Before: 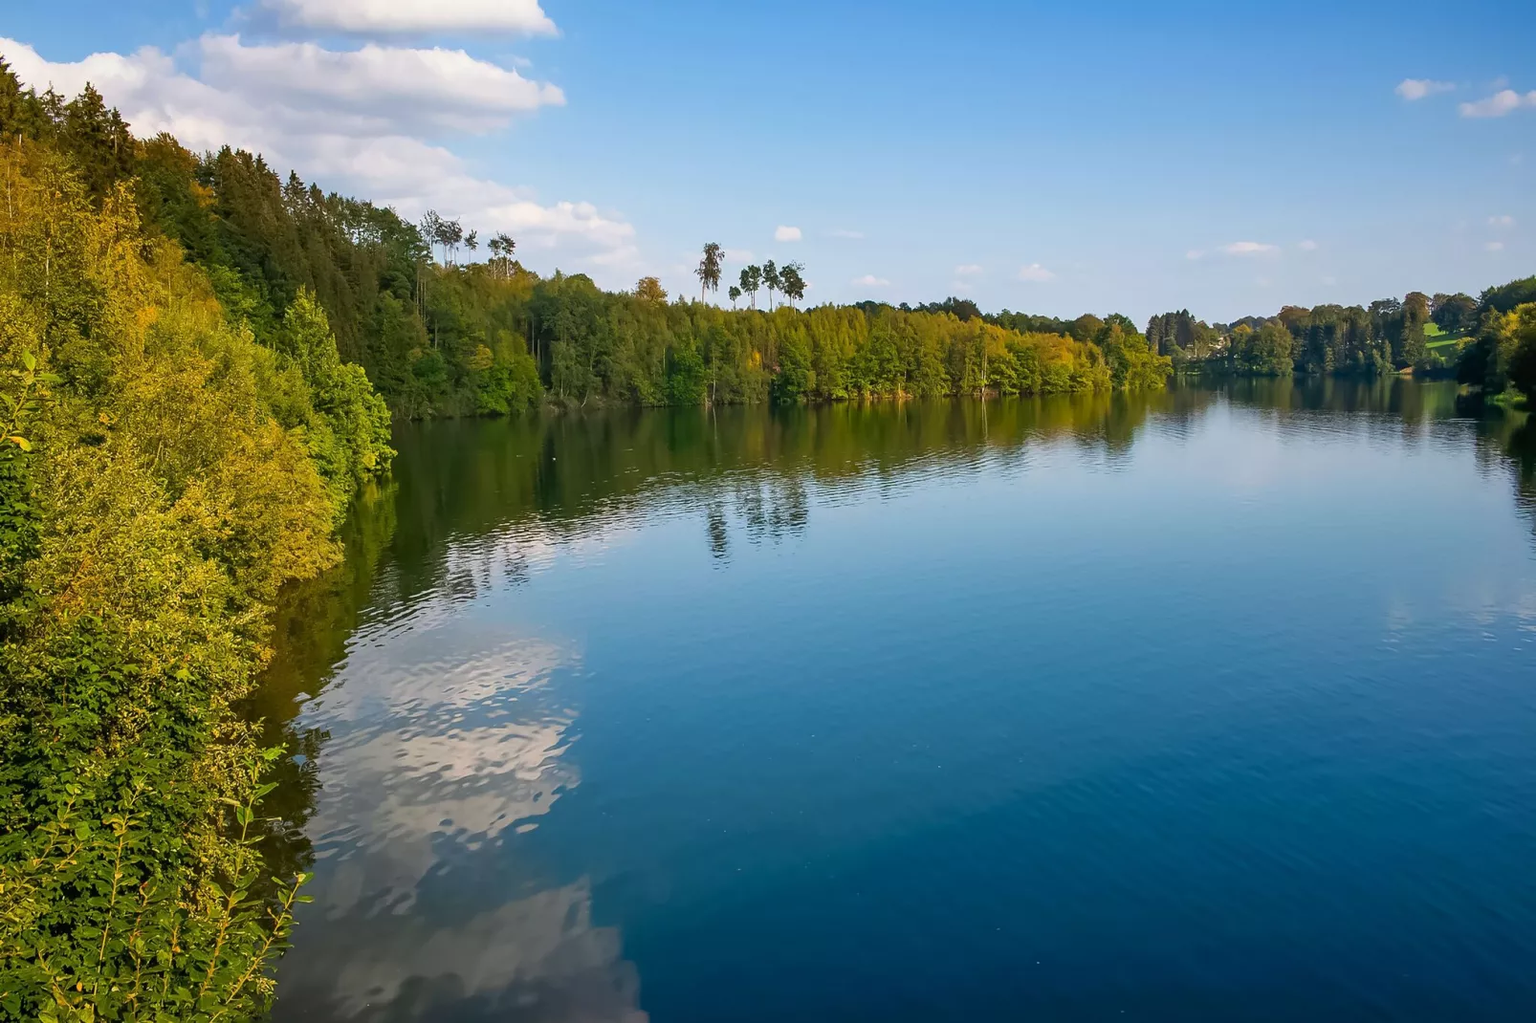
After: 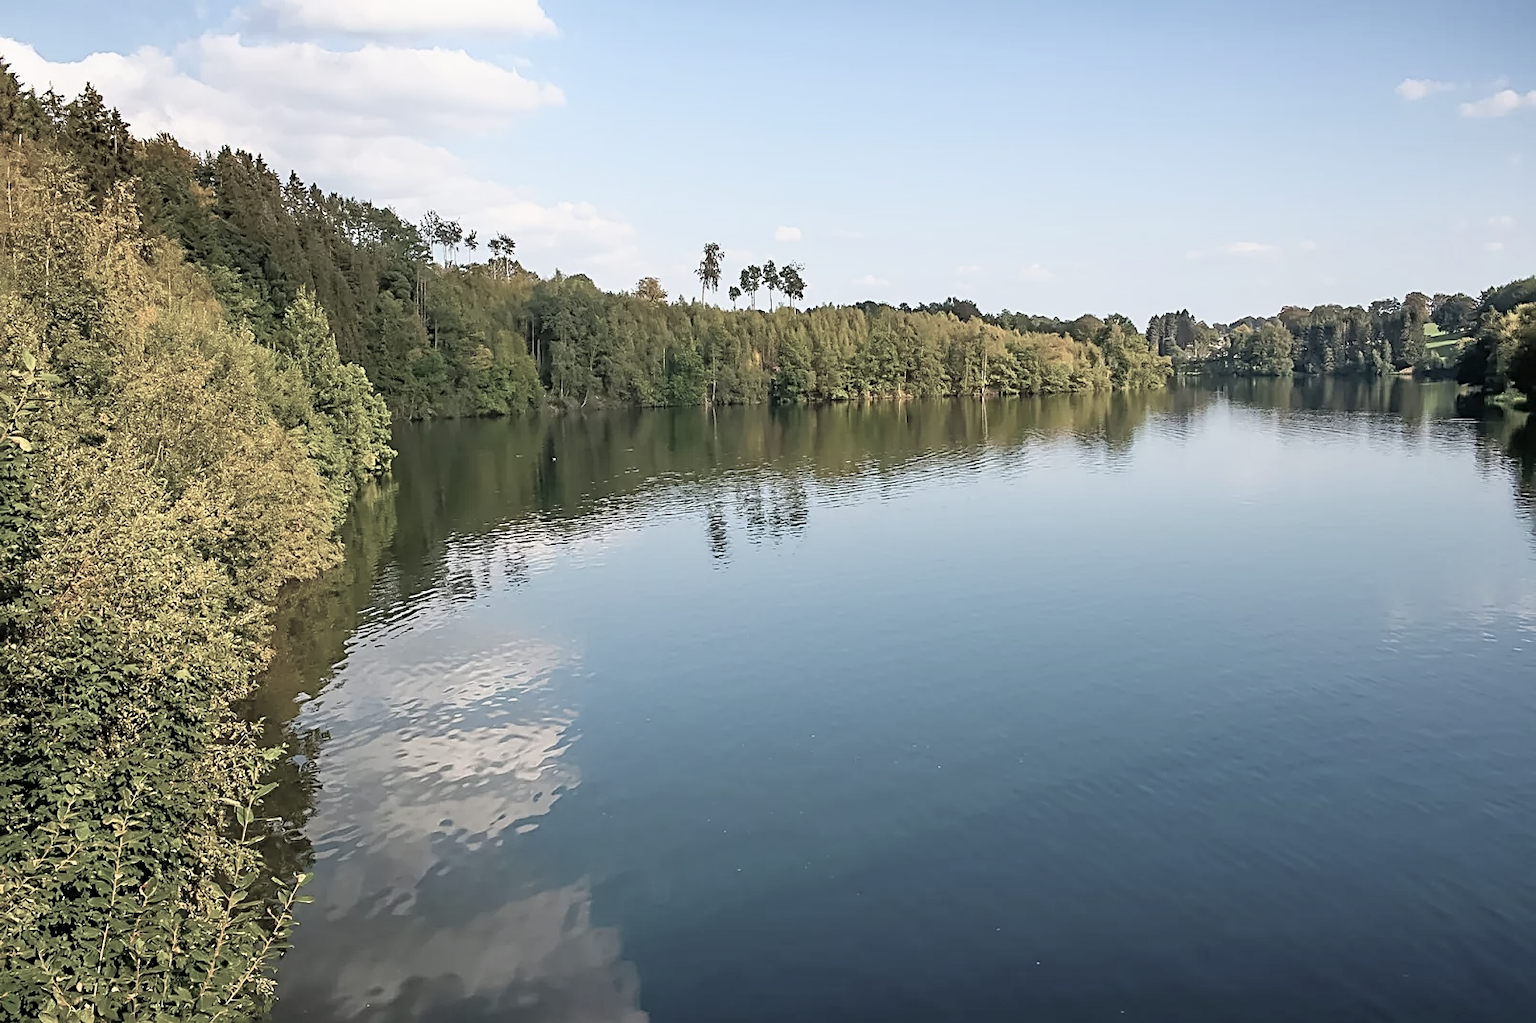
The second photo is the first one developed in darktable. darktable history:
shadows and highlights: shadows -62.32, white point adjustment -5.22, highlights 61.59
contrast brightness saturation: brightness 0.18, saturation -0.5
sharpen: radius 2.531, amount 0.628
